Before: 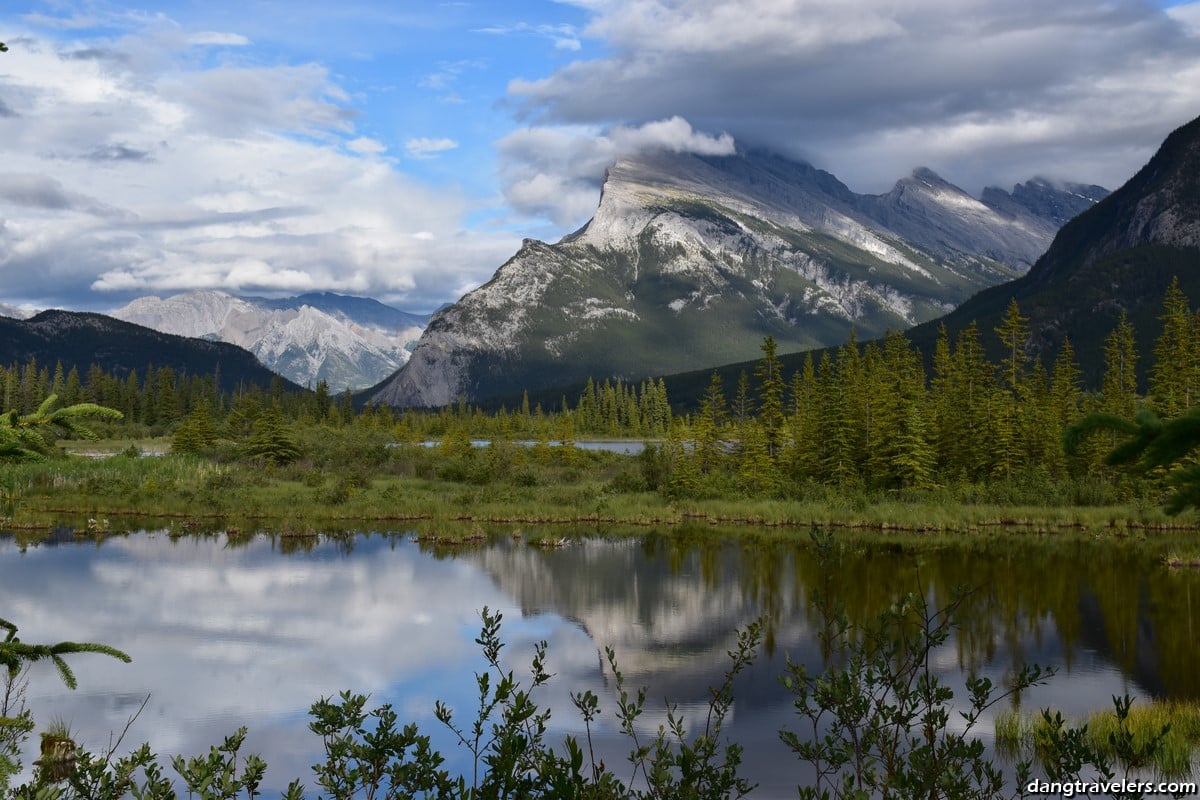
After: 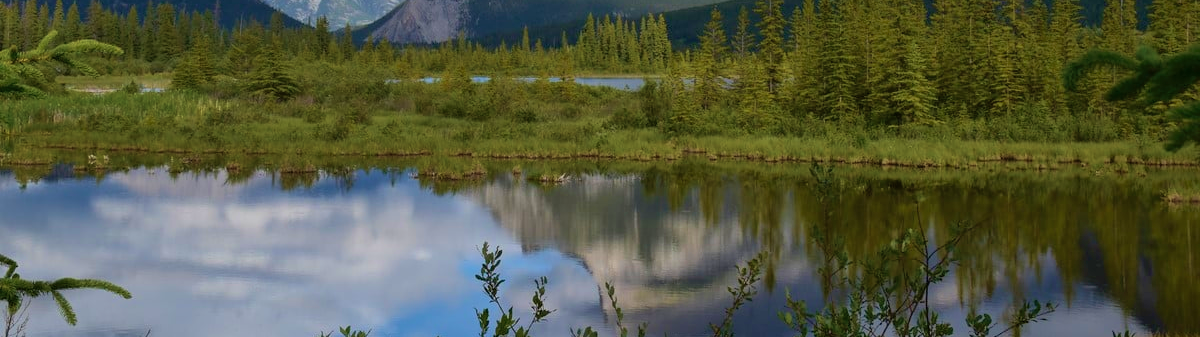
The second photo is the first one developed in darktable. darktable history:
crop: top 45.606%, bottom 12.148%
shadows and highlights: on, module defaults
velvia: strength 55.47%
